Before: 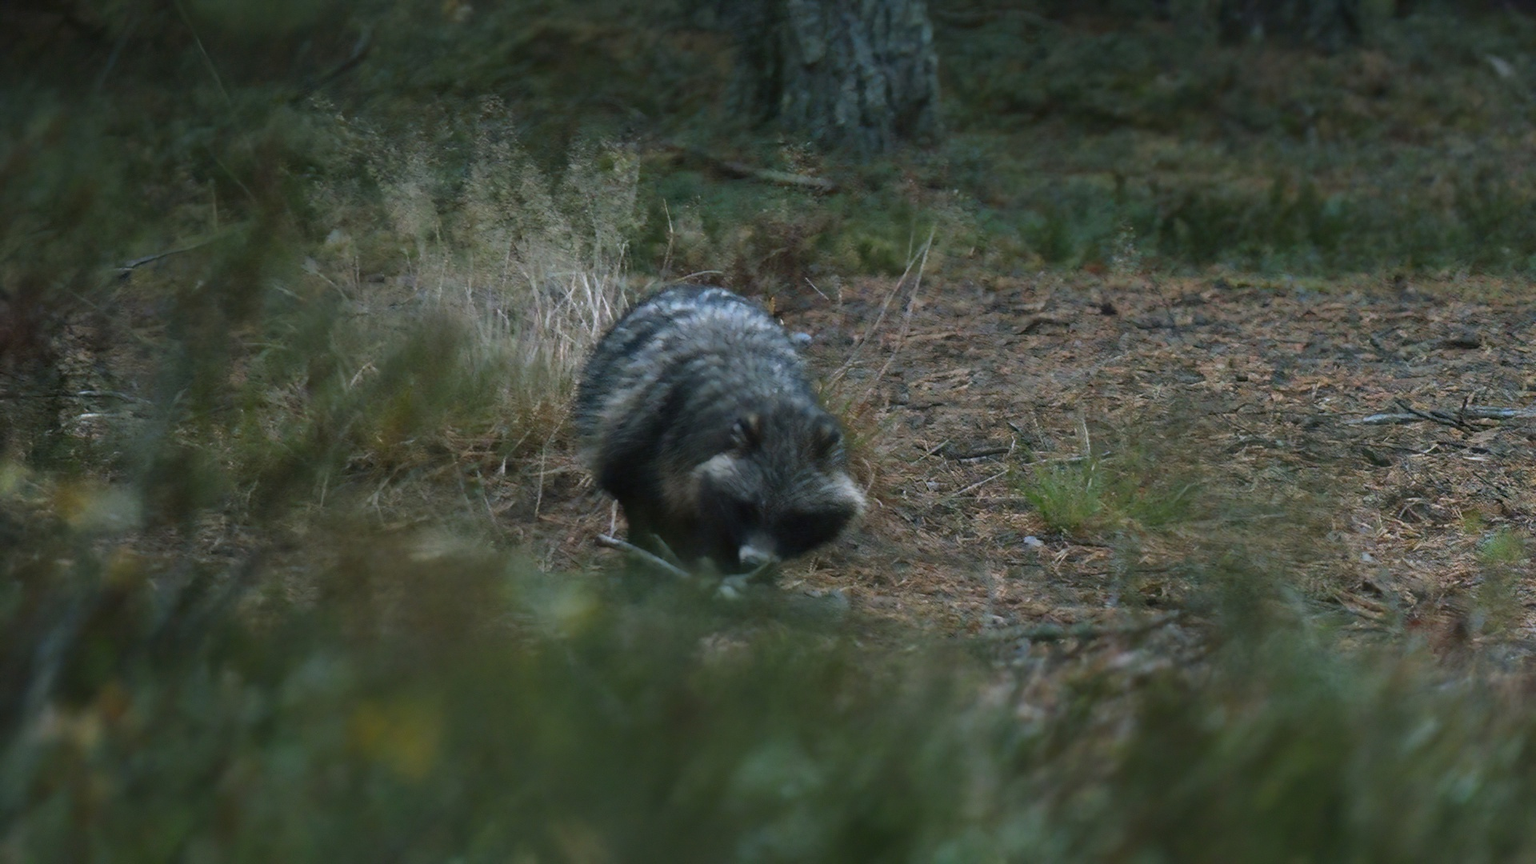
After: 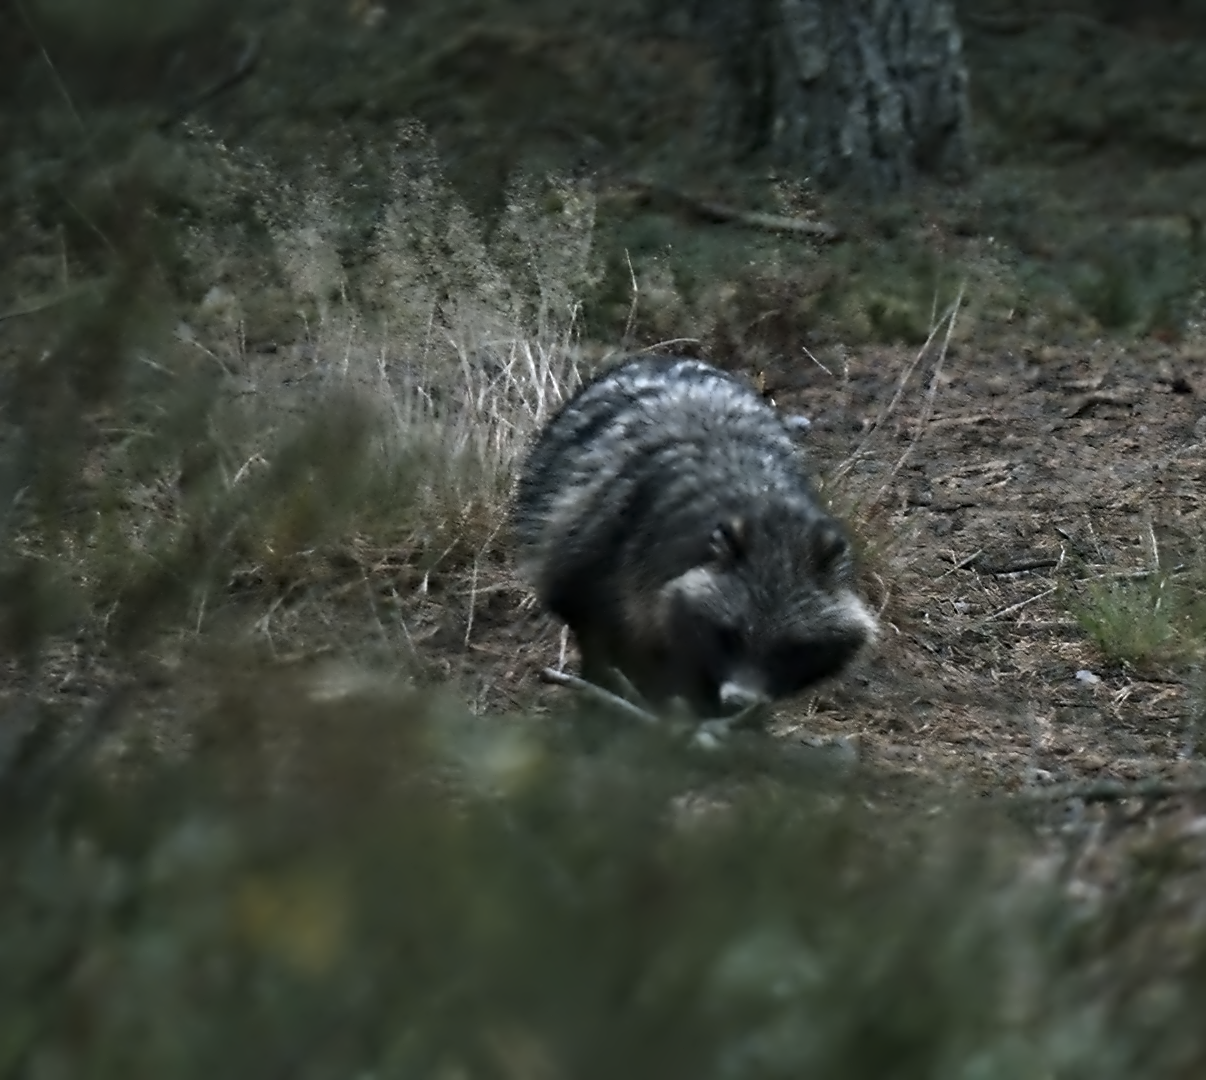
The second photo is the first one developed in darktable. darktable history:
crop: left 10.644%, right 26.528%
contrast equalizer: octaves 7, y [[0.5, 0.542, 0.583, 0.625, 0.667, 0.708], [0.5 ×6], [0.5 ×6], [0, 0.033, 0.067, 0.1, 0.133, 0.167], [0, 0.05, 0.1, 0.15, 0.2, 0.25]]
contrast brightness saturation: contrast 0.1, saturation -0.3
